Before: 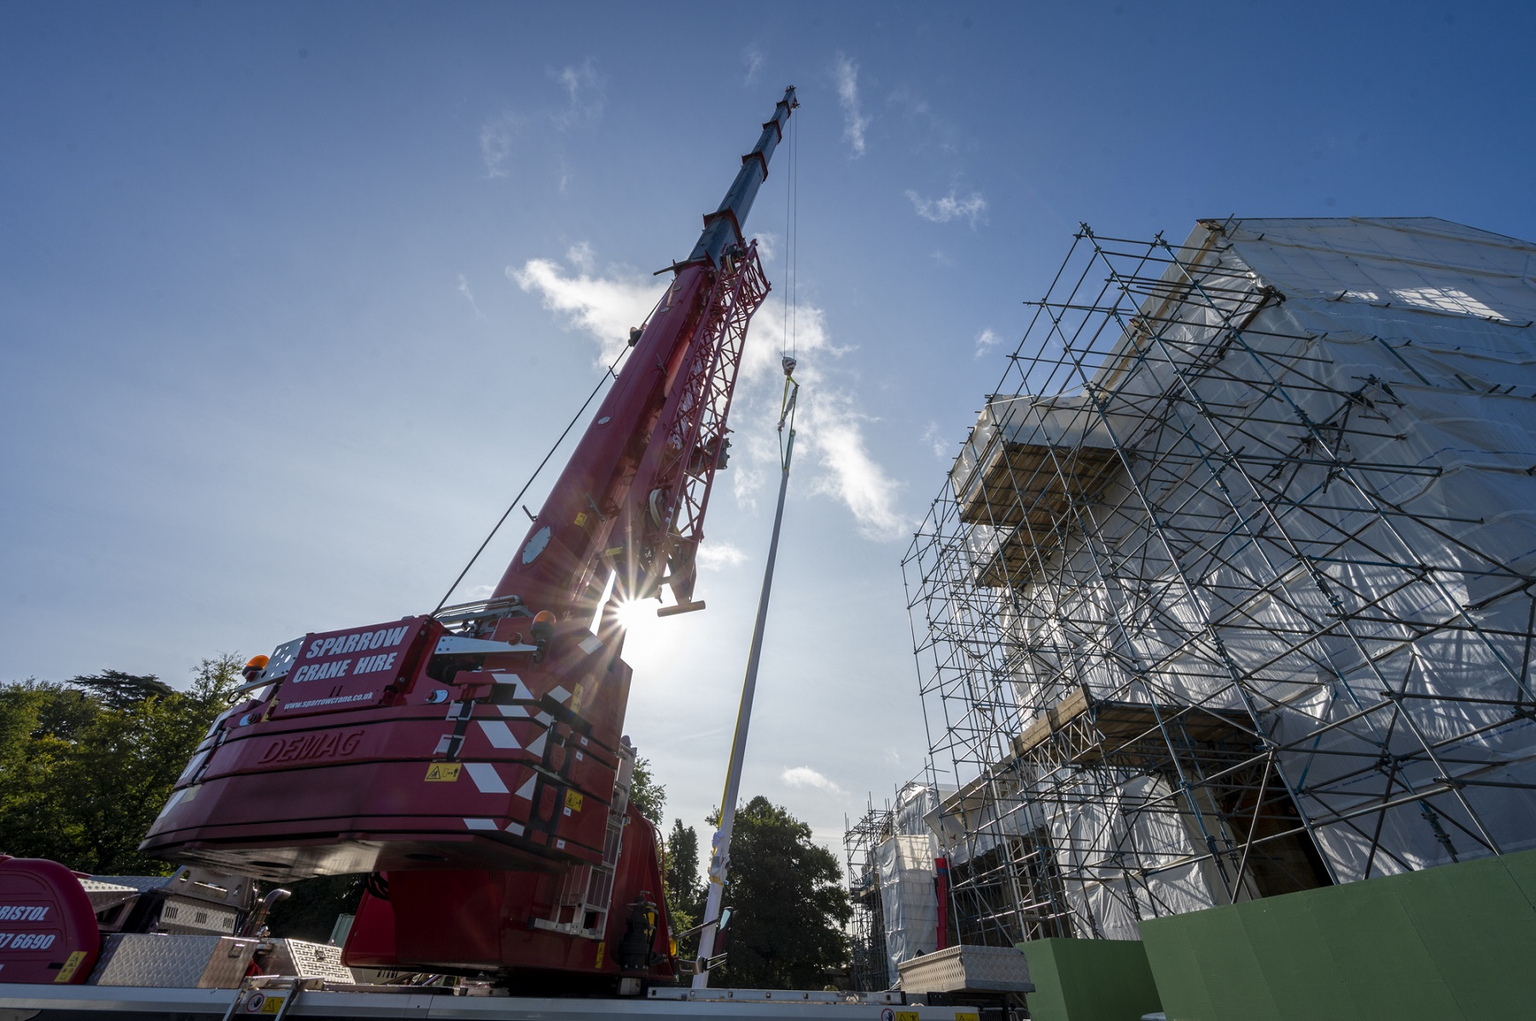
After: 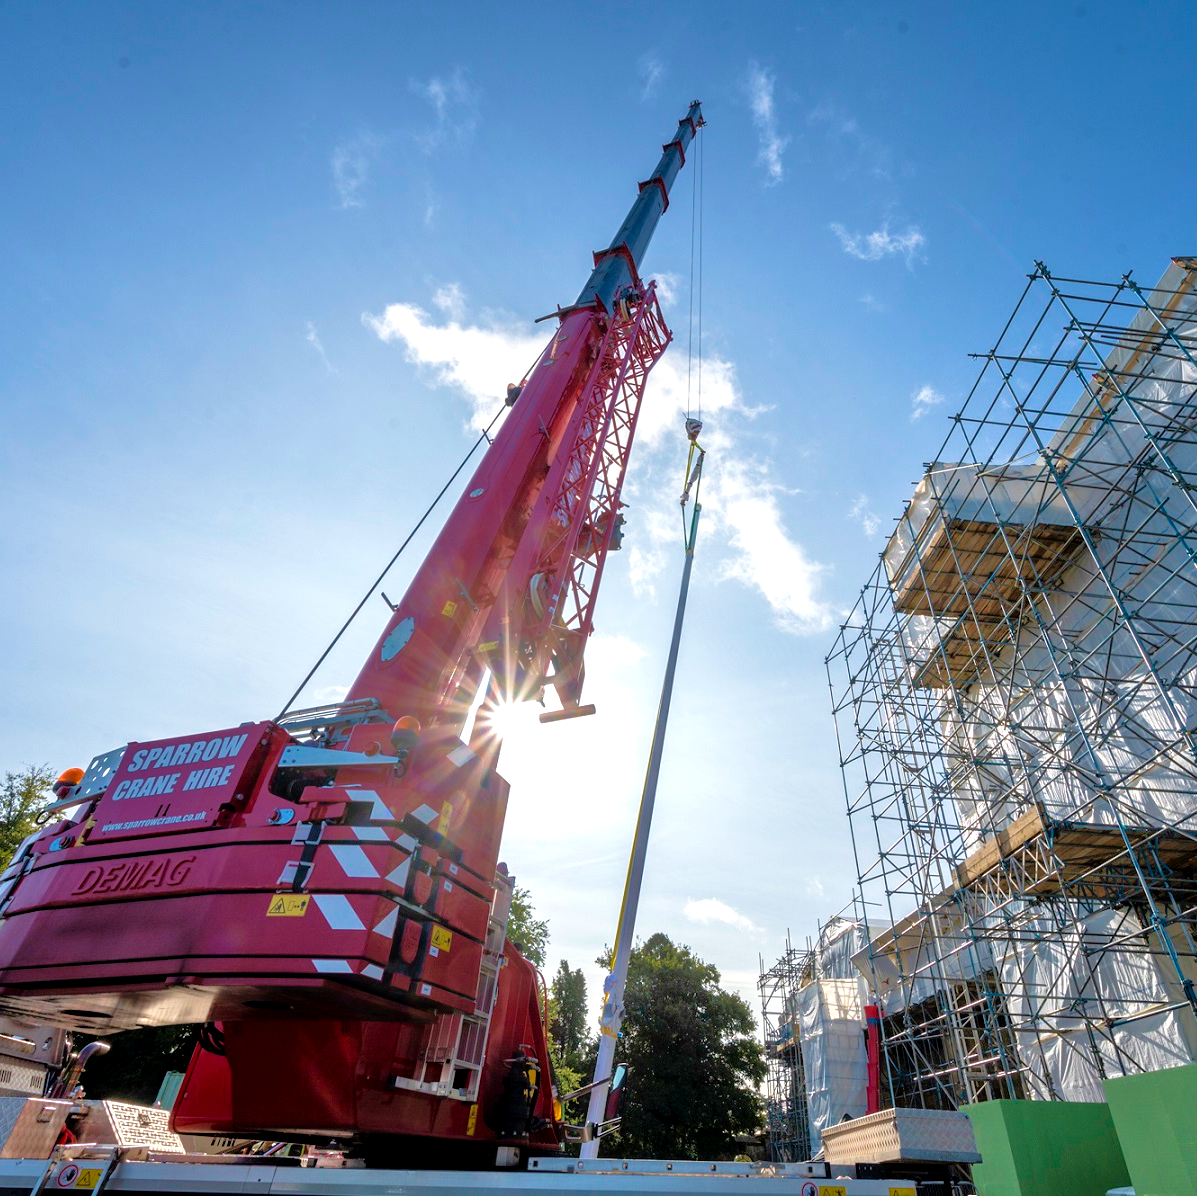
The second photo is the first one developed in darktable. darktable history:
velvia: strength 39.35%
exposure: black level correction 0.001, exposure 0.5 EV, compensate exposure bias true, compensate highlight preservation false
crop and rotate: left 12.866%, right 20.622%
tone equalizer: -7 EV 0.144 EV, -6 EV 0.603 EV, -5 EV 1.12 EV, -4 EV 1.37 EV, -3 EV 1.13 EV, -2 EV 0.6 EV, -1 EV 0.165 EV
